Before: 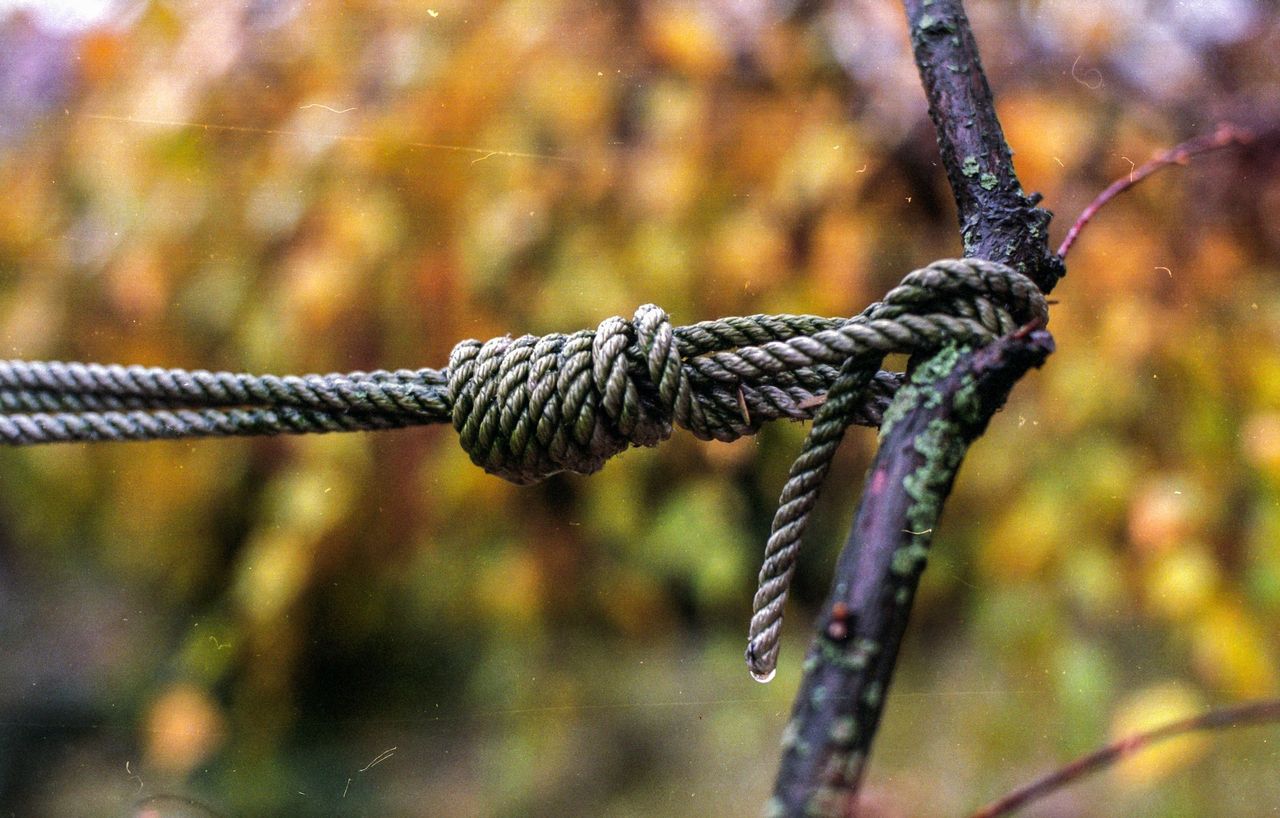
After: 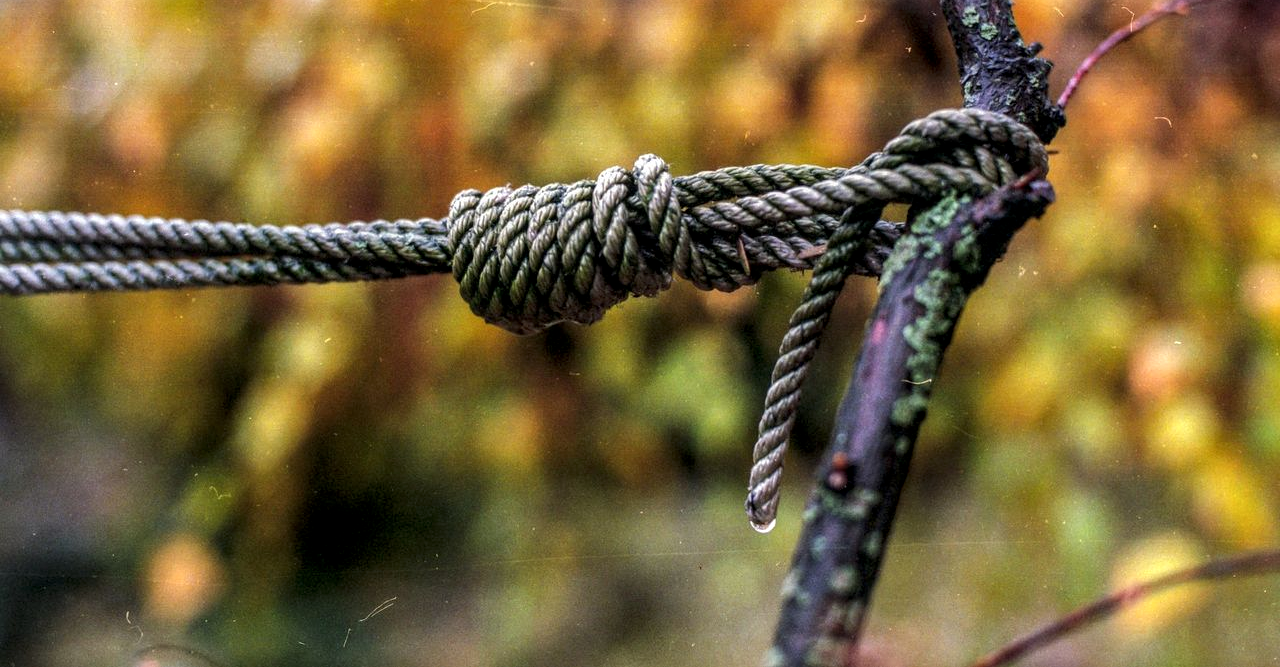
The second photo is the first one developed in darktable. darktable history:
local contrast: on, module defaults
crop and rotate: top 18.371%
